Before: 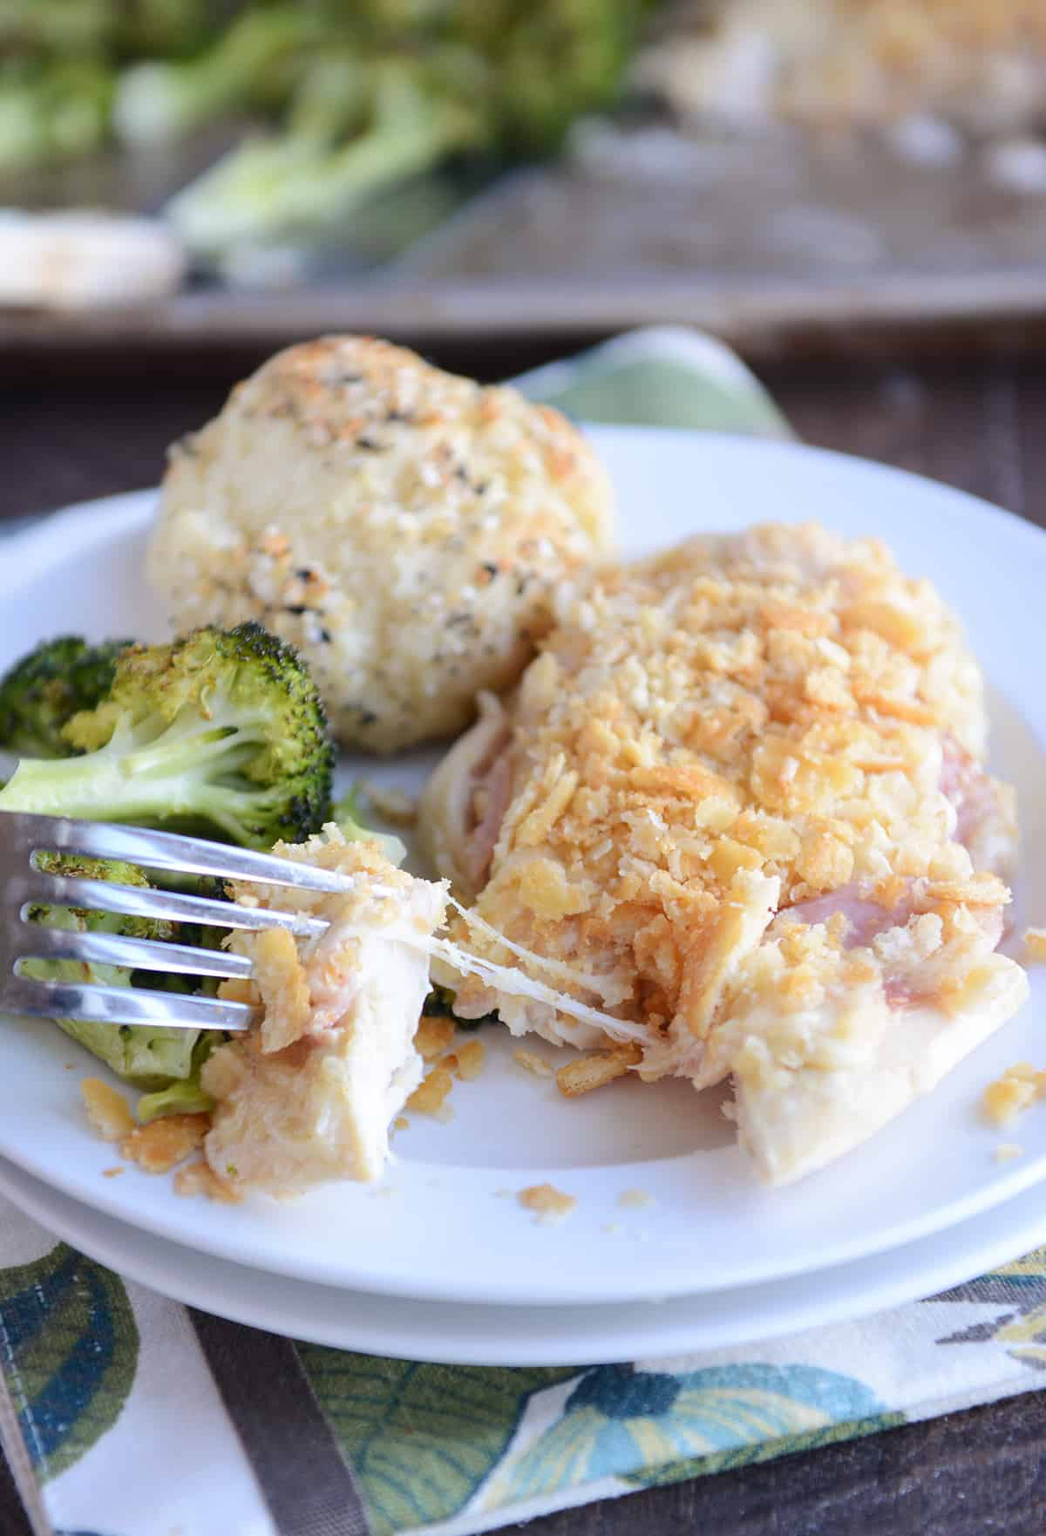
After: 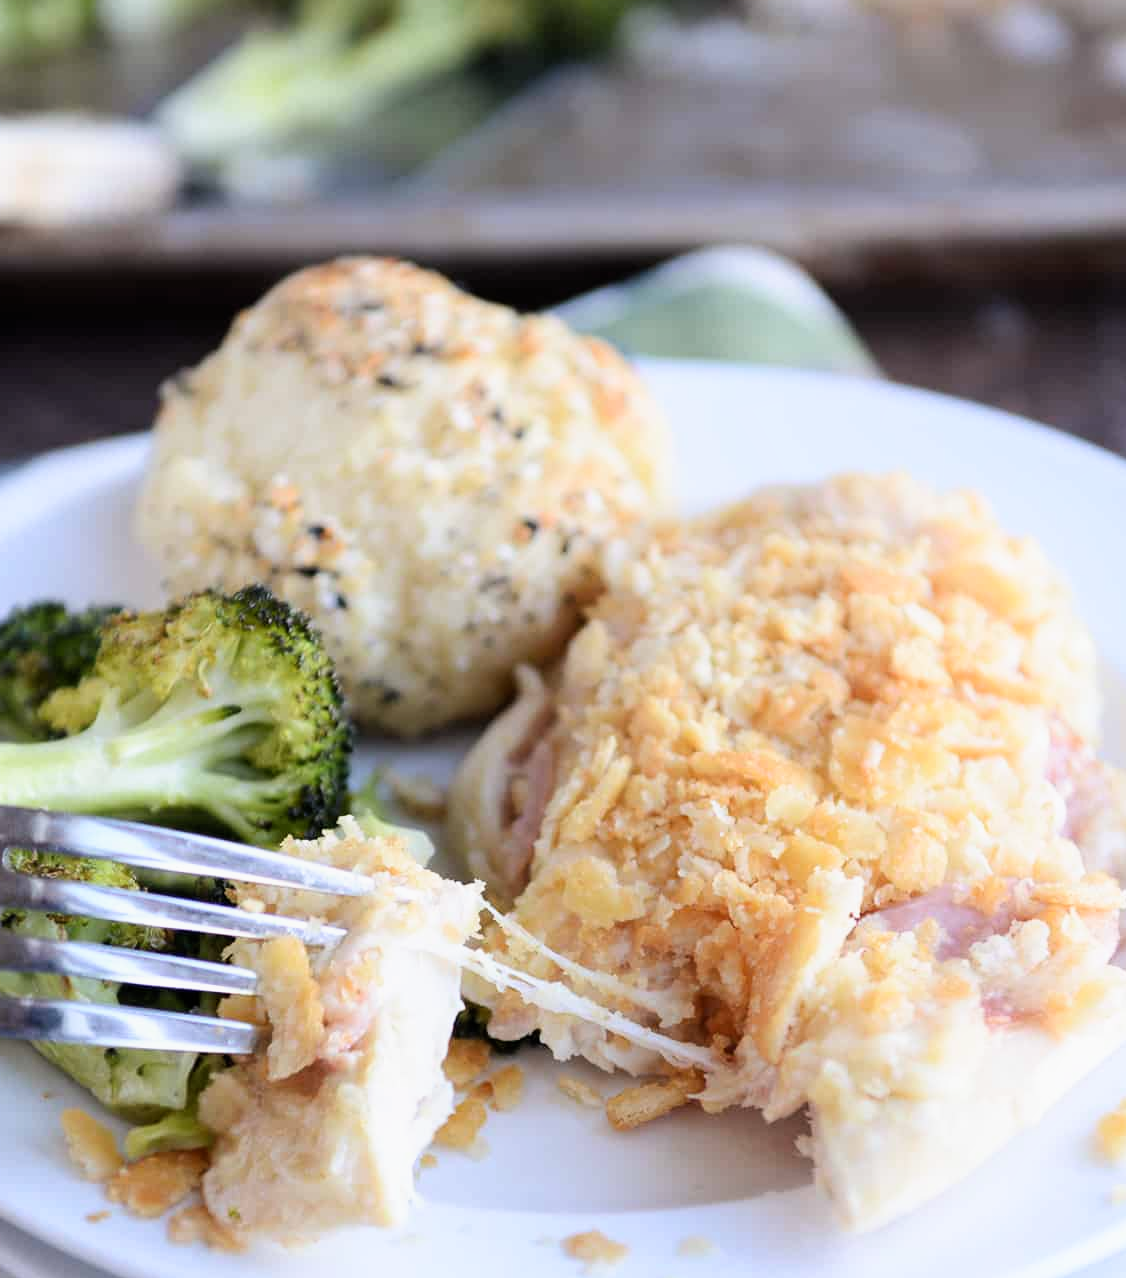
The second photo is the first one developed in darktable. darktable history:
filmic rgb: black relative exposure -12.8 EV, white relative exposure 2.8 EV, threshold 3 EV, target black luminance 0%, hardness 8.54, latitude 70.41%, contrast 1.133, shadows ↔ highlights balance -0.395%, color science v4 (2020), enable highlight reconstruction true
shadows and highlights: shadows 0, highlights 40
crop: left 2.737%, top 7.287%, right 3.421%, bottom 20.179%
